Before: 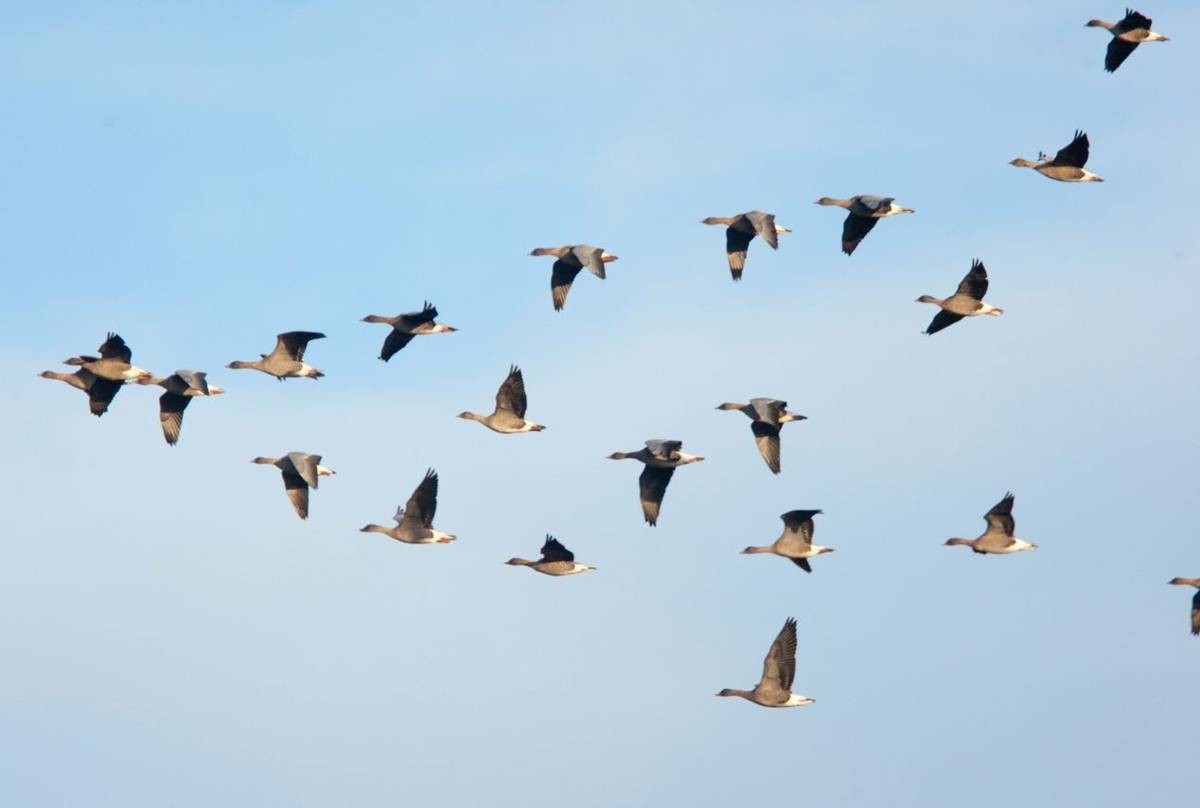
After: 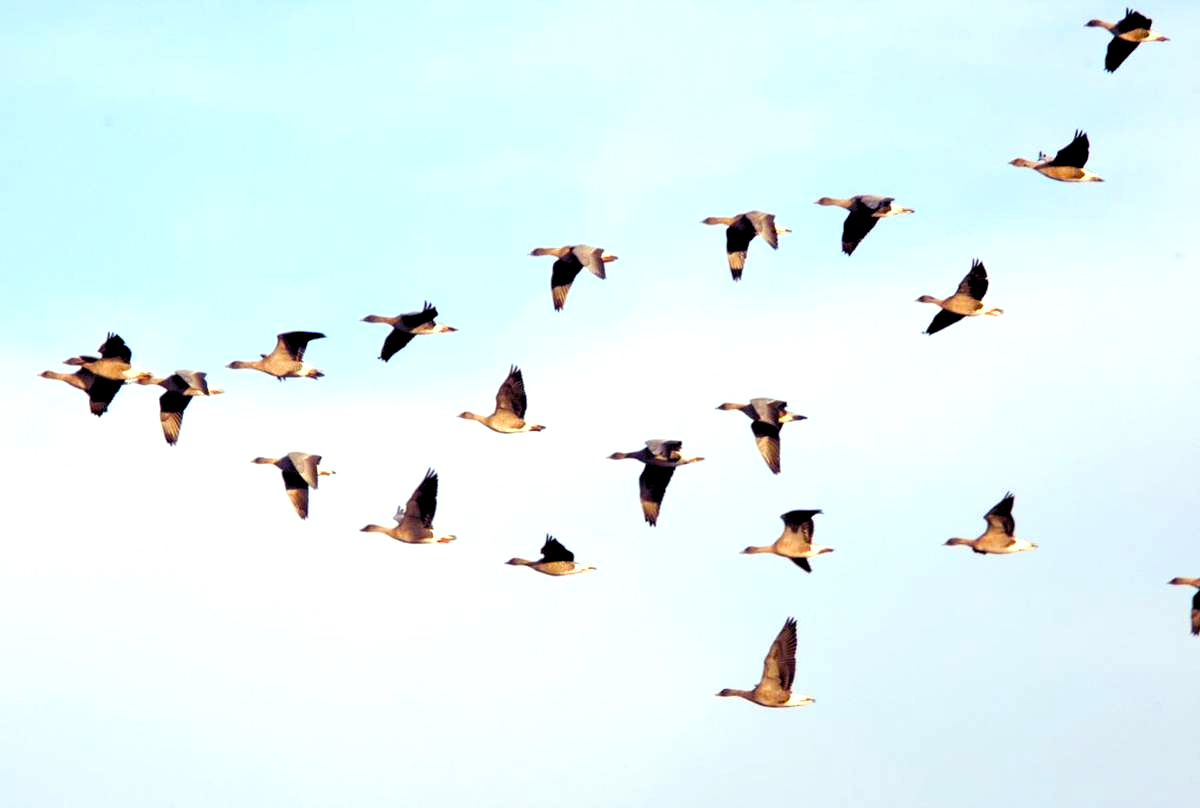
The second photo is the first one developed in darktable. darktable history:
rgb levels: levels [[0.01, 0.419, 0.839], [0, 0.5, 1], [0, 0.5, 1]]
color balance rgb: shadows lift › luminance -21.66%, shadows lift › chroma 8.98%, shadows lift › hue 283.37°, power › chroma 1.55%, power › hue 25.59°, highlights gain › luminance 6.08%, highlights gain › chroma 2.55%, highlights gain › hue 90°, global offset › luminance -0.87%, perceptual saturation grading › global saturation 27.49%, perceptual saturation grading › highlights -28.39%, perceptual saturation grading › mid-tones 15.22%, perceptual saturation grading › shadows 33.98%, perceptual brilliance grading › highlights 10%, perceptual brilliance grading › mid-tones 5%
contrast brightness saturation: contrast 0.03, brightness -0.04
